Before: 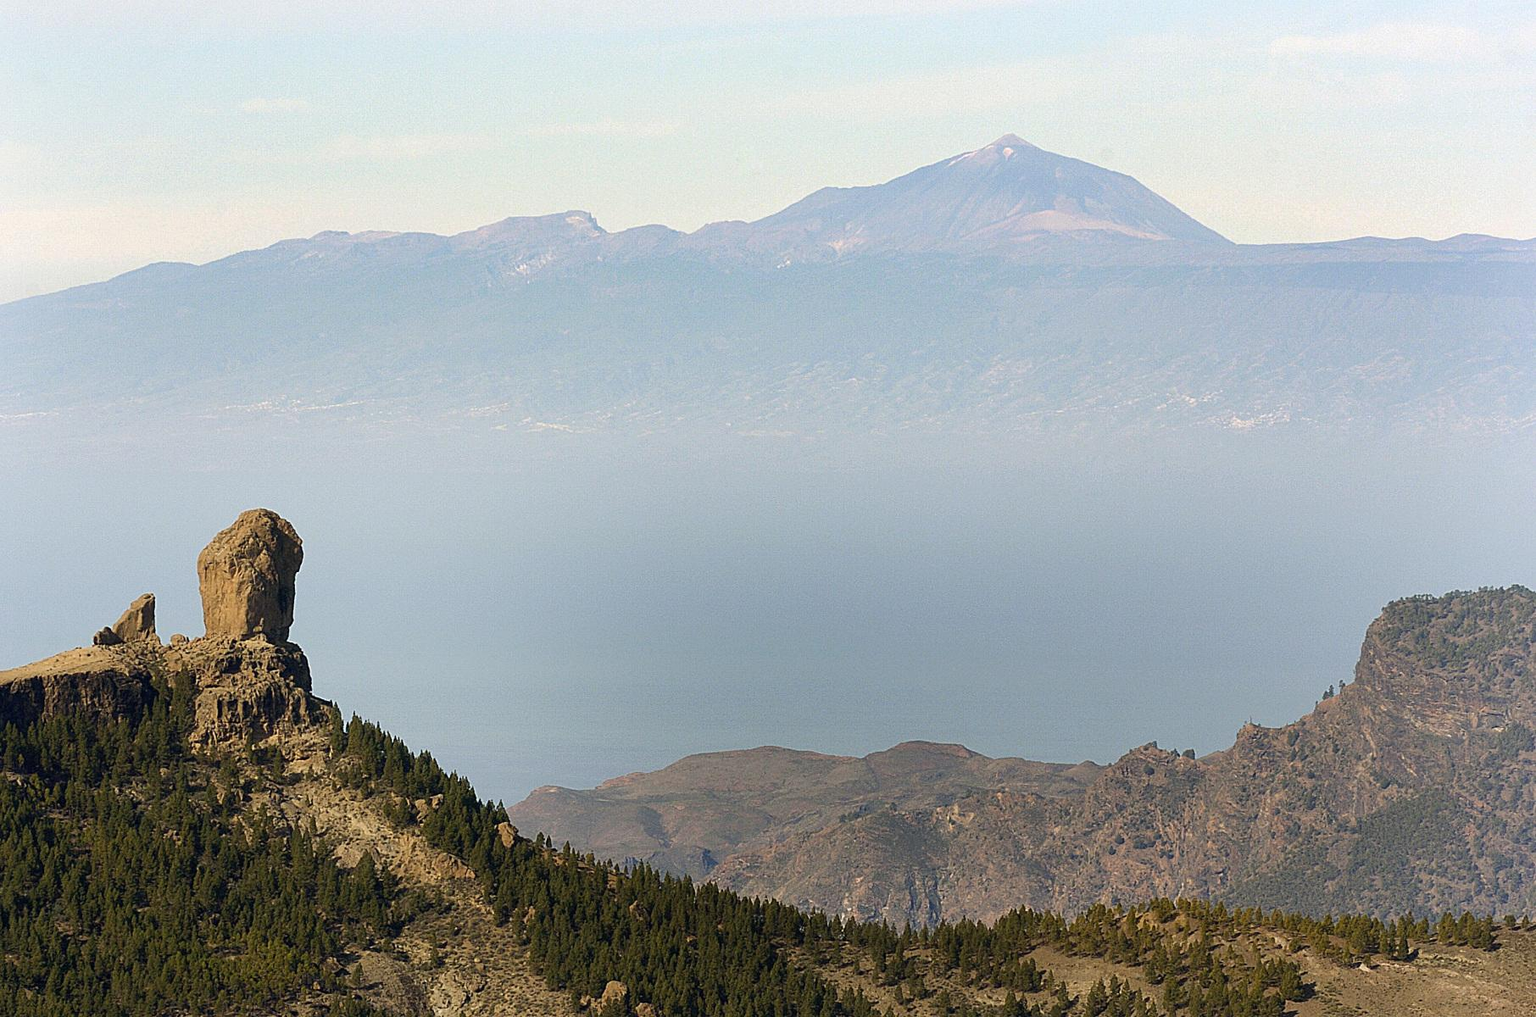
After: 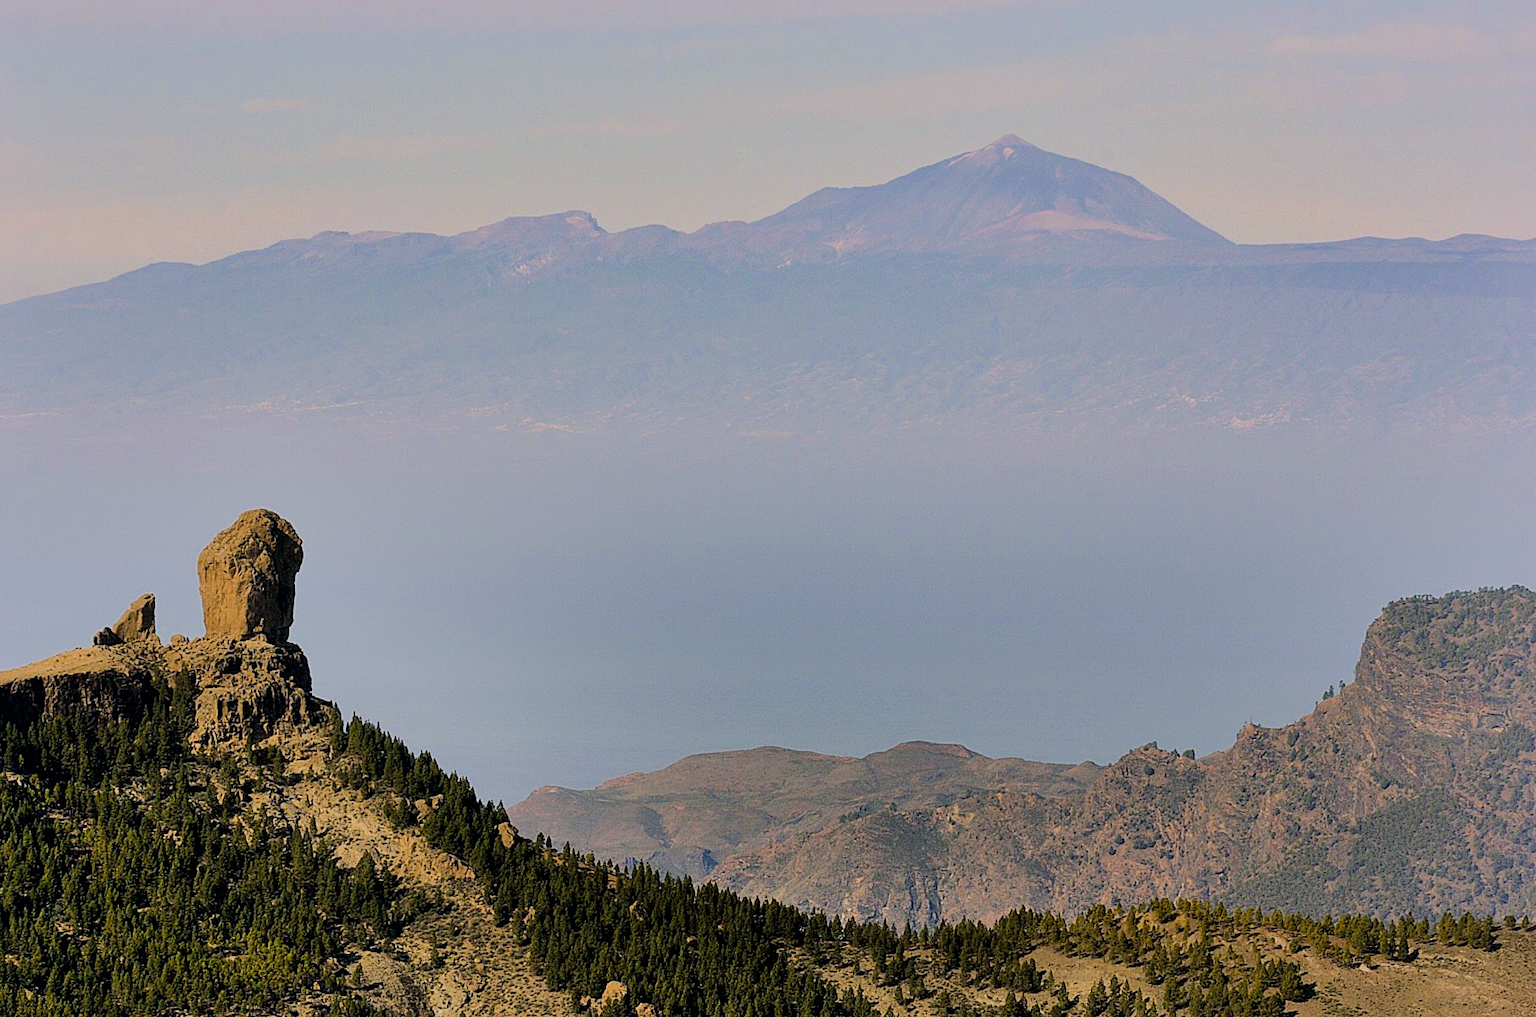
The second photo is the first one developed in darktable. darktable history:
filmic rgb: black relative exposure -6.15 EV, white relative exposure 6.96 EV, hardness 2.23, color science v6 (2022)
color balance rgb: shadows lift › chroma 2%, shadows lift › hue 217.2°, power › chroma 0.25%, power › hue 60°, highlights gain › chroma 1.5%, highlights gain › hue 309.6°, global offset › luminance -0.25%, perceptual saturation grading › global saturation 15%, global vibrance 15%
shadows and highlights: soften with gaussian
